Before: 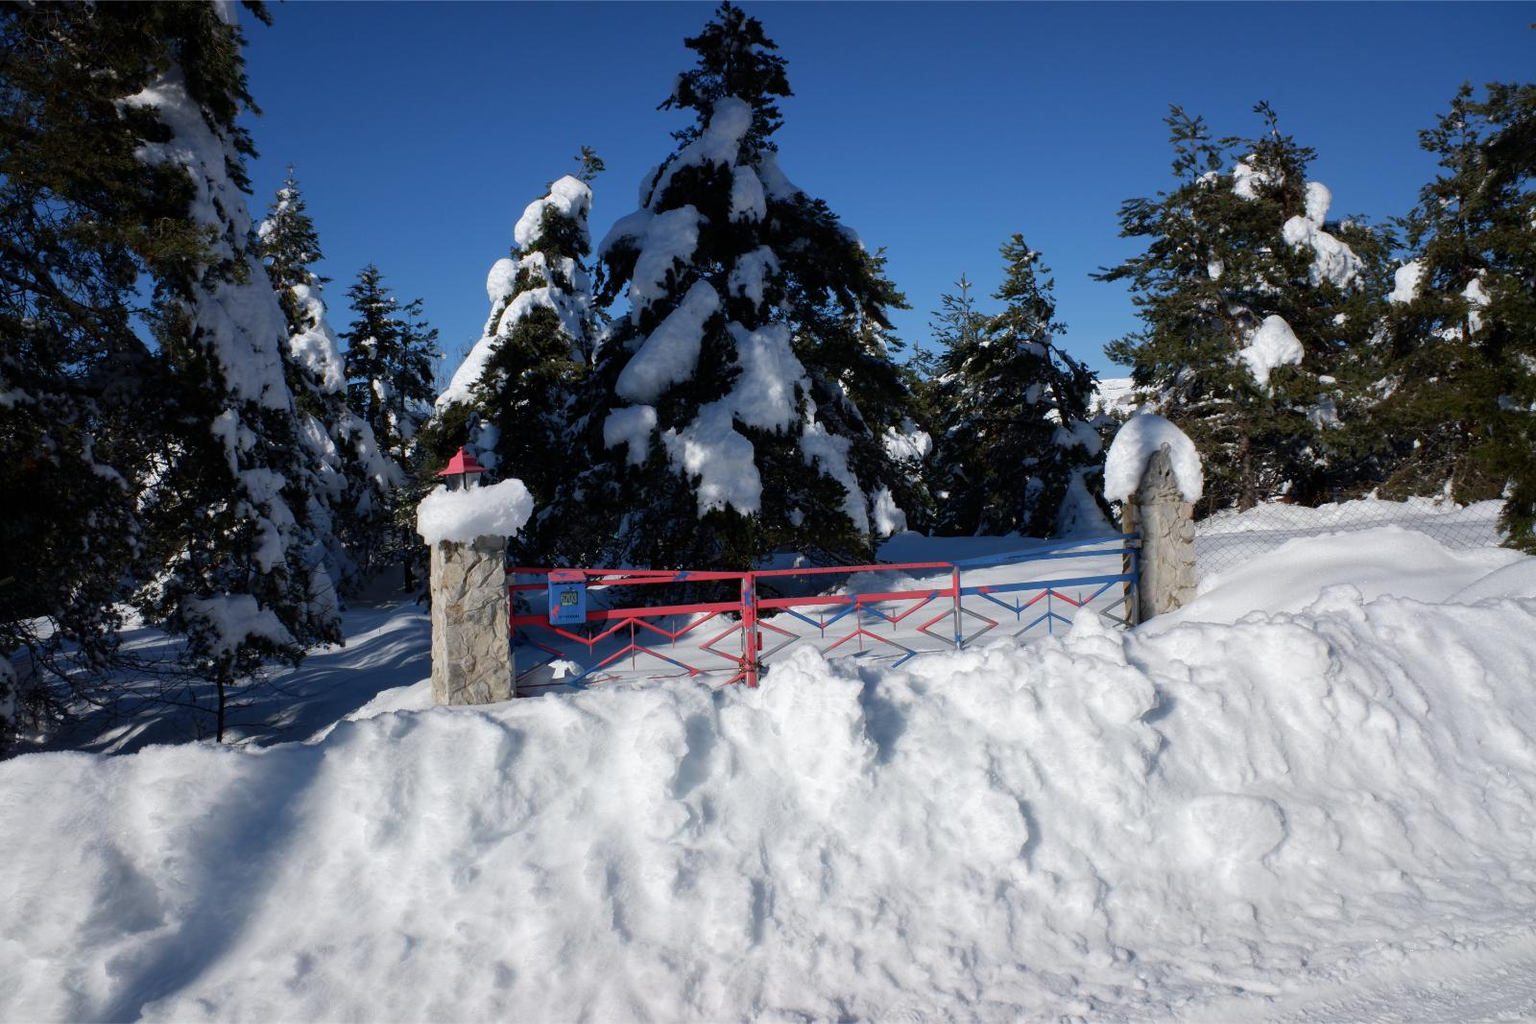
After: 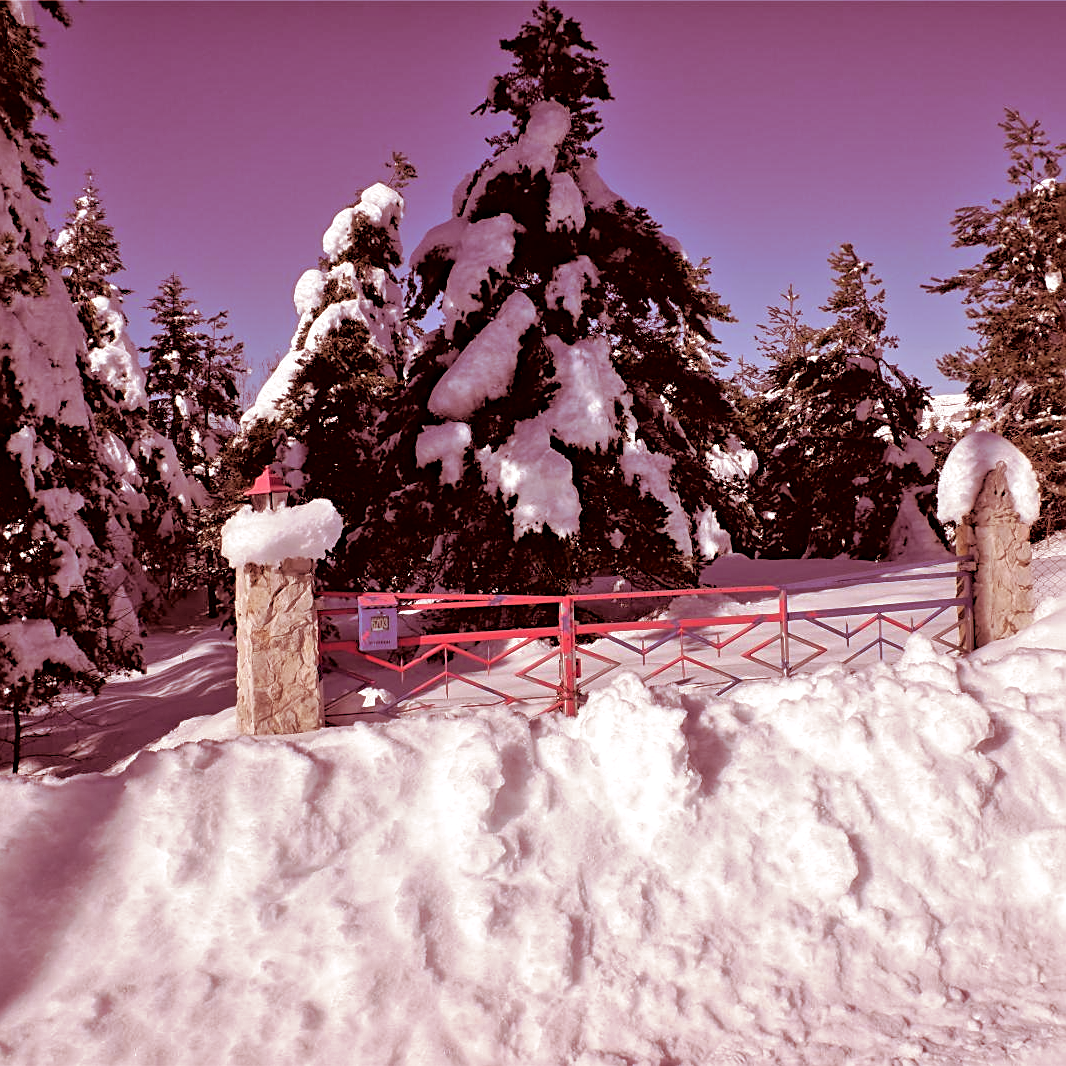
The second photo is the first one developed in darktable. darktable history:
crop and rotate: left 13.409%, right 19.924%
exposure: exposure 0.207 EV, compensate highlight preservation false
haze removal: compatibility mode true, adaptive false
color correction: highlights a* 9.03, highlights b* 8.71, shadows a* 40, shadows b* 40, saturation 0.8
split-toning: on, module defaults
white balance: red 0.954, blue 1.079
tone equalizer: -7 EV 0.15 EV, -6 EV 0.6 EV, -5 EV 1.15 EV, -4 EV 1.33 EV, -3 EV 1.15 EV, -2 EV 0.6 EV, -1 EV 0.15 EV, mask exposure compensation -0.5 EV
sharpen: on, module defaults
